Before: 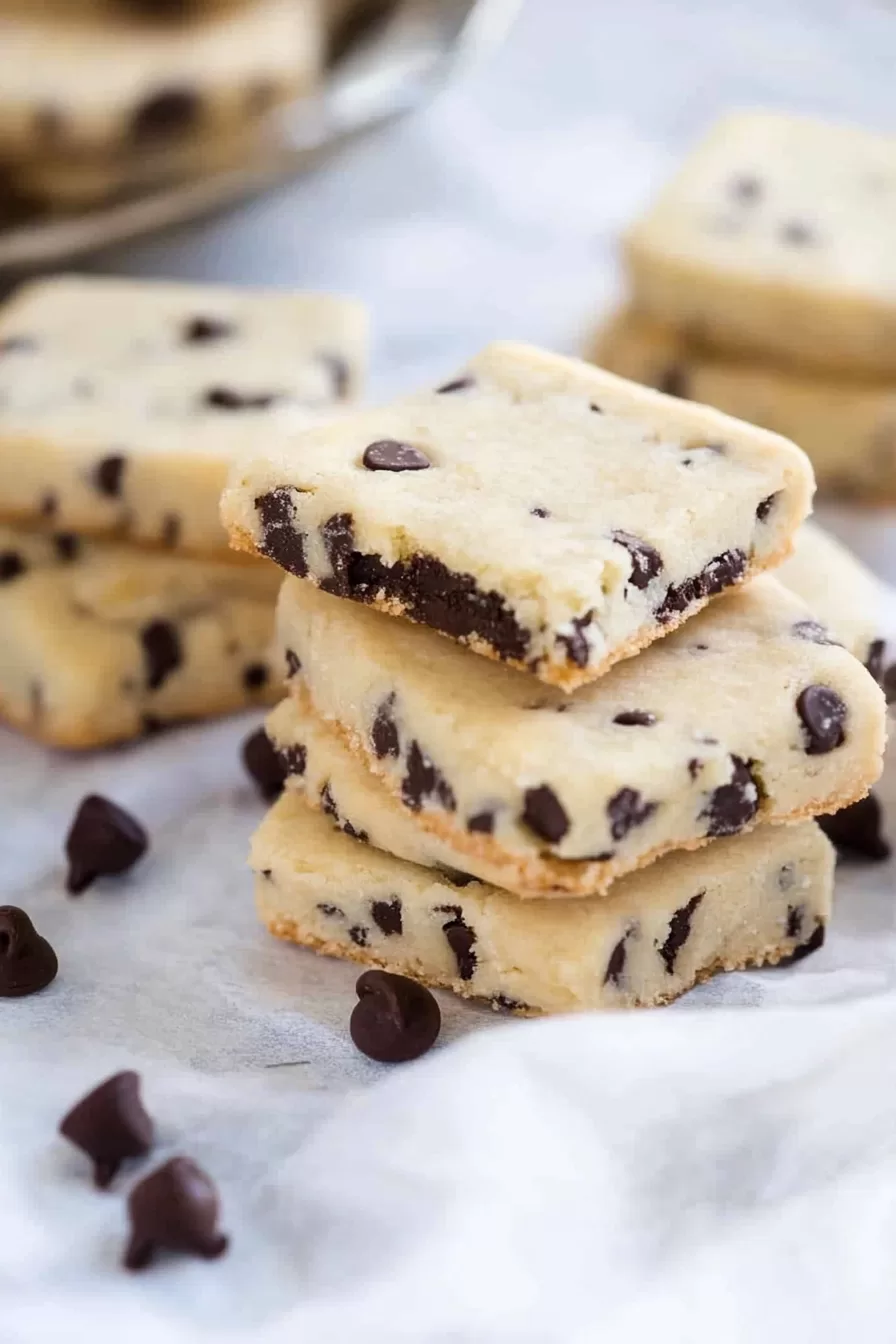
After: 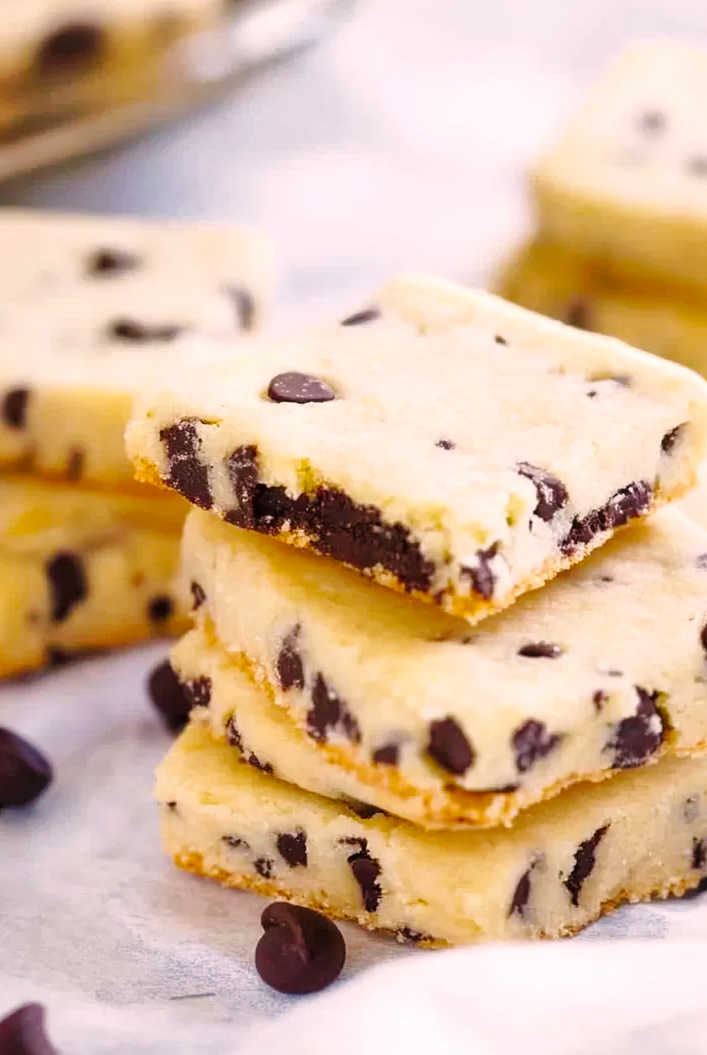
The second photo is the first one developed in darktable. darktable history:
exposure: exposure 0.128 EV, compensate exposure bias true, compensate highlight preservation false
crop and rotate: left 10.64%, top 5.119%, right 10.373%, bottom 16.372%
color balance rgb: shadows lift › chroma 1.026%, shadows lift › hue 215.85°, perceptual saturation grading › global saturation 19.919%
color correction: highlights a* 7.43, highlights b* 4.28
shadows and highlights: on, module defaults
sharpen: radius 2.883, amount 0.869, threshold 47.498
base curve: curves: ch0 [(0, 0) (0.032, 0.025) (0.121, 0.166) (0.206, 0.329) (0.605, 0.79) (1, 1)], preserve colors none
